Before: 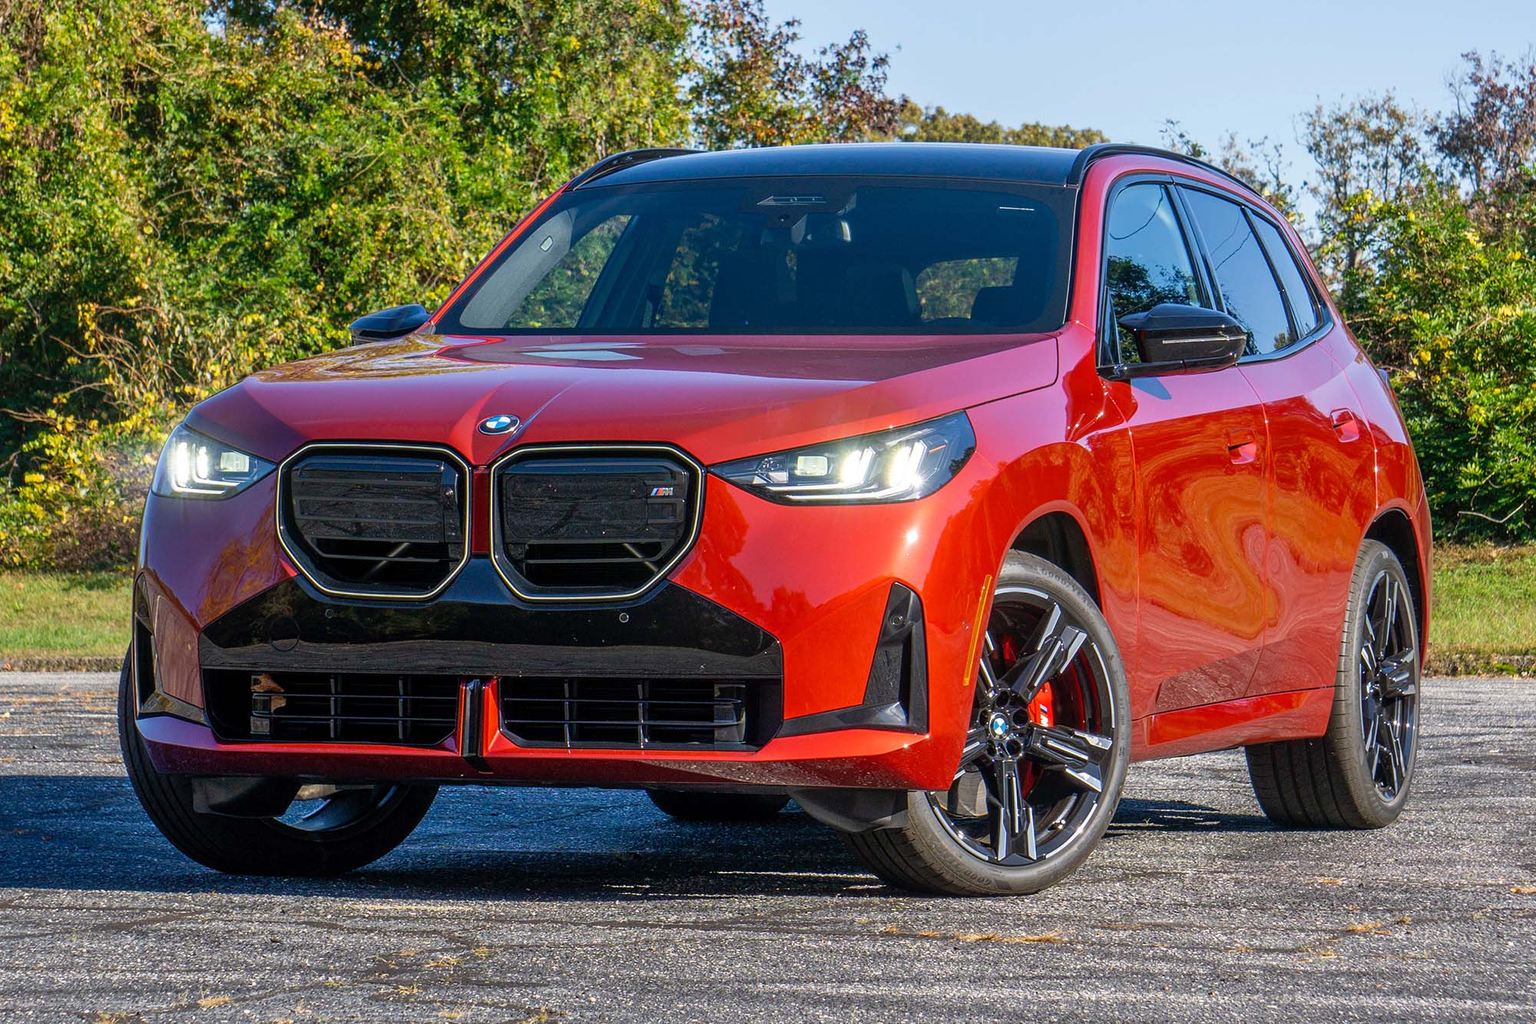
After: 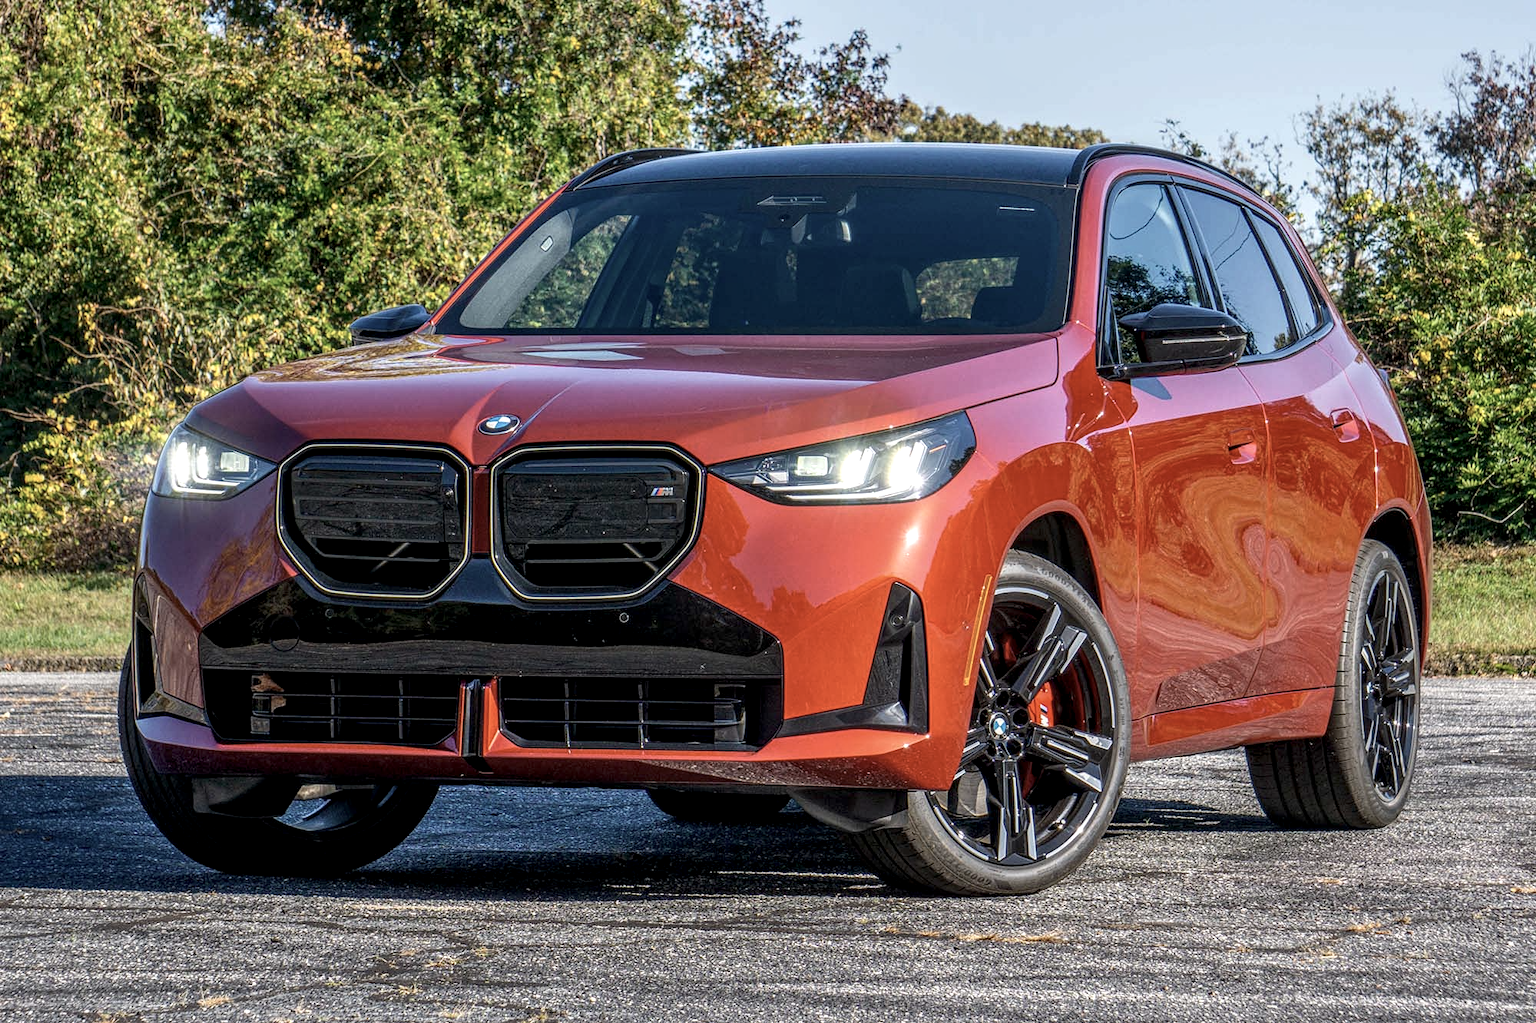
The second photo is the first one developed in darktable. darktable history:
local contrast: highlights 62%, detail 143%, midtone range 0.425
contrast brightness saturation: contrast 0.096, saturation -0.29
